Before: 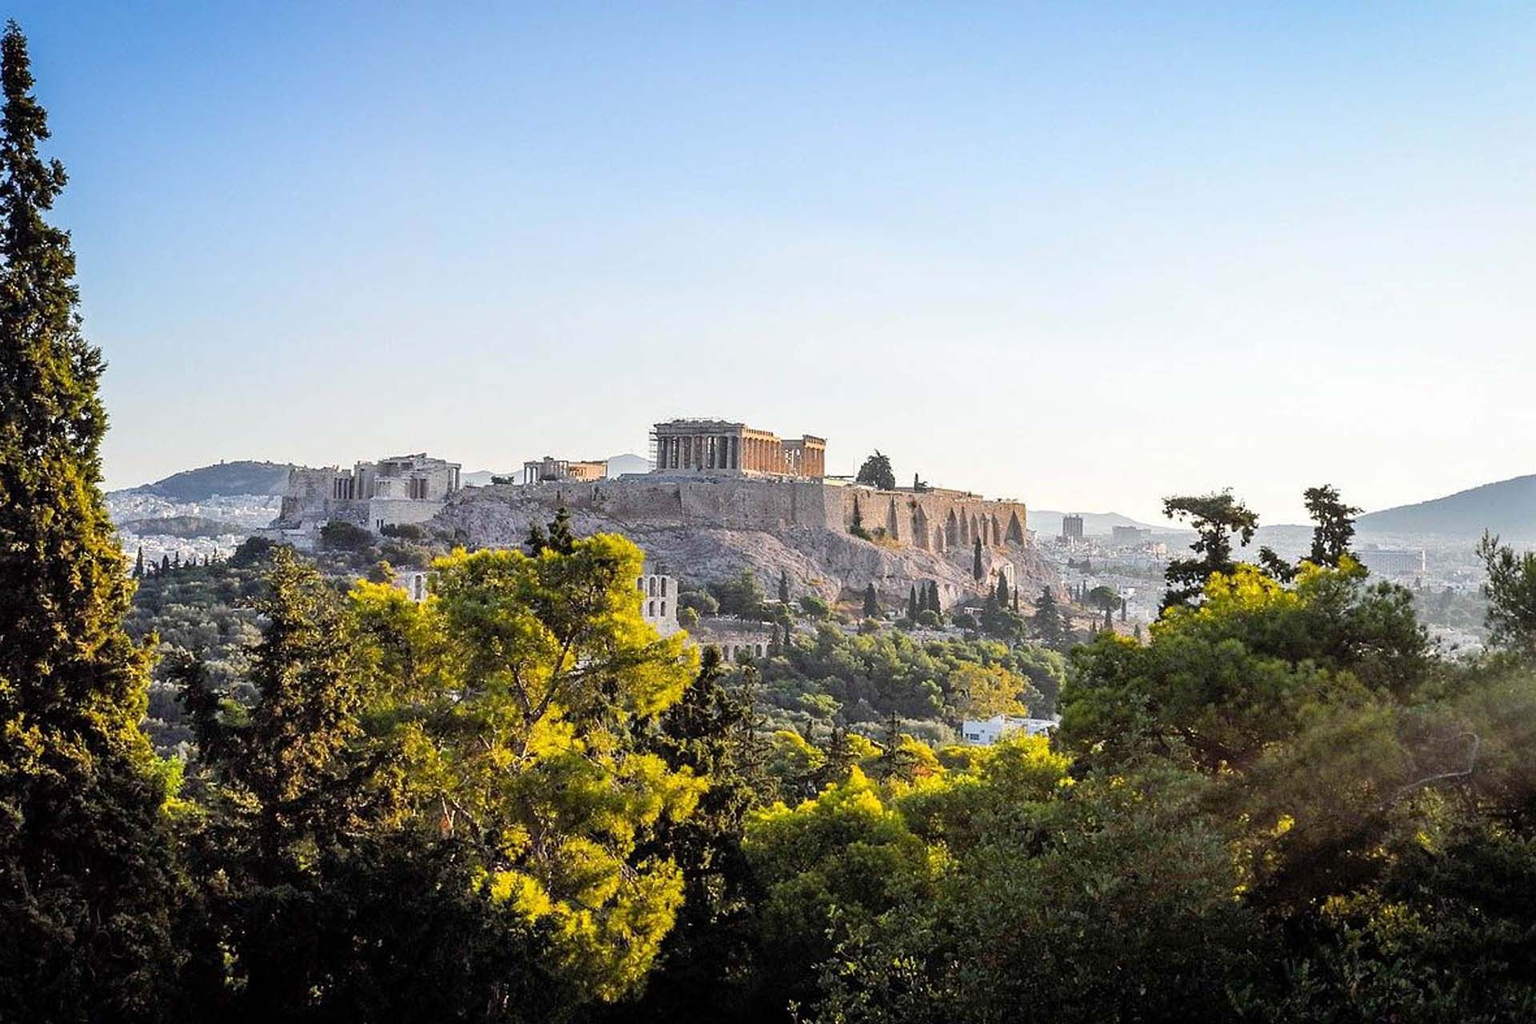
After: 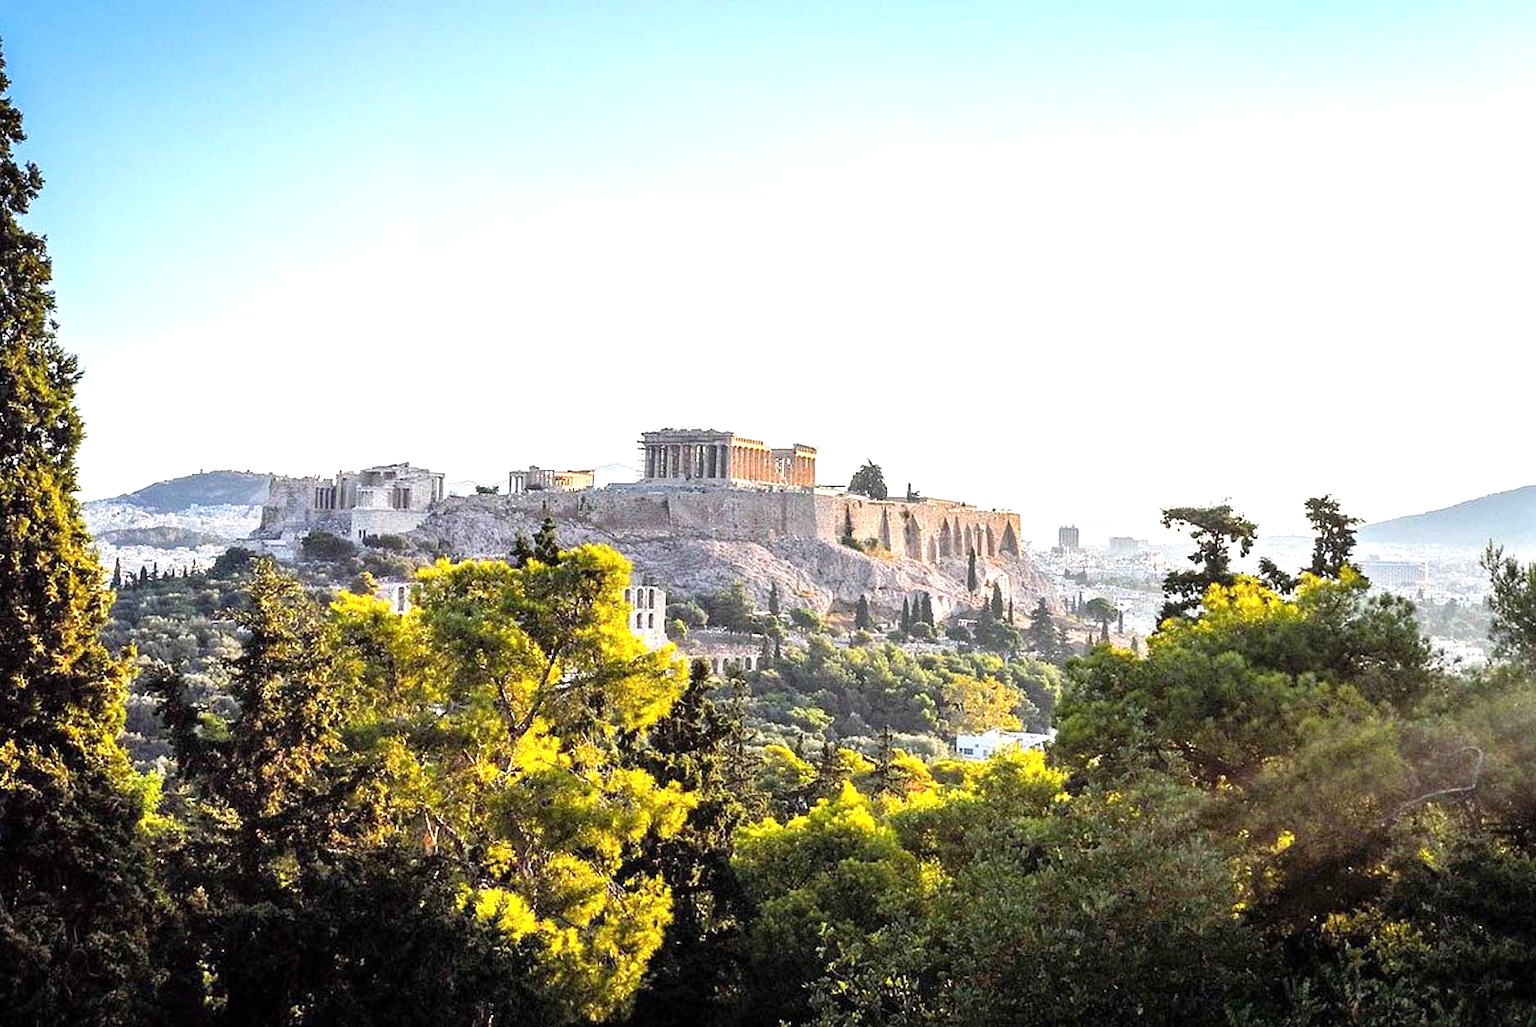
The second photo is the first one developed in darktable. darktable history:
crop: left 1.636%, right 0.282%, bottom 1.552%
exposure: exposure 0.823 EV, compensate highlight preservation false
